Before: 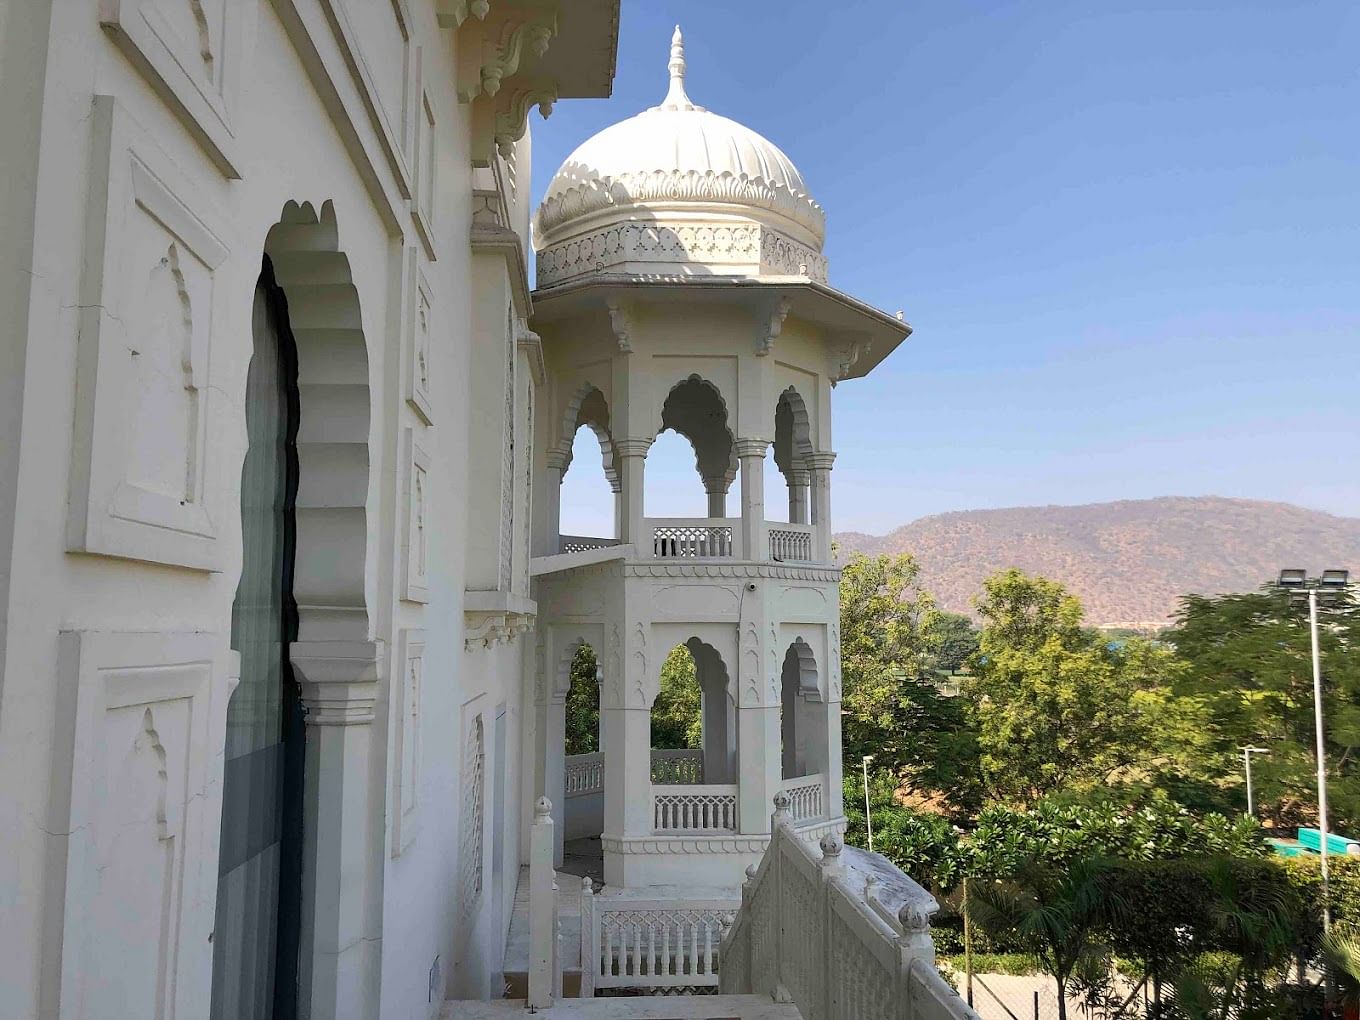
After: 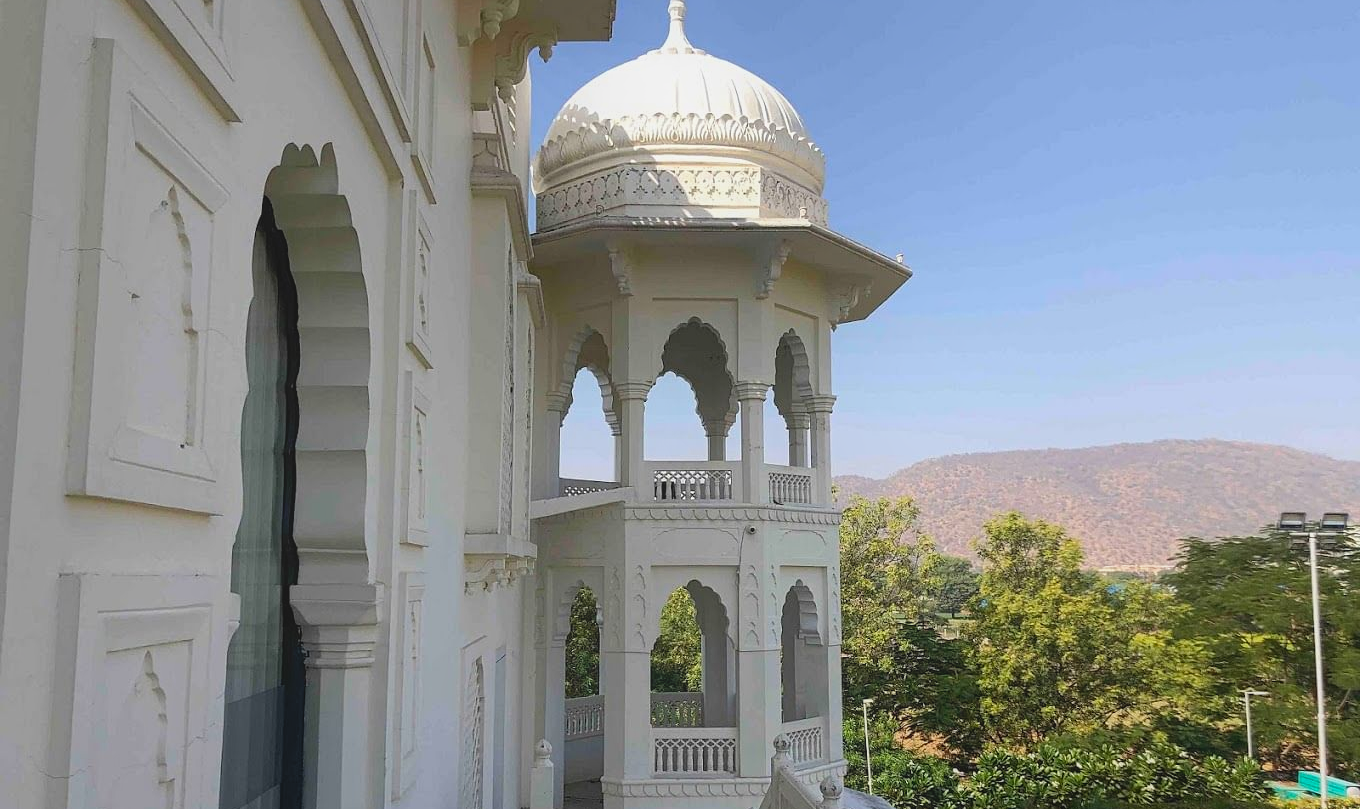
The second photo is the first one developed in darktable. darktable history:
crop and rotate: top 5.667%, bottom 14.937%
contrast equalizer: y [[0.439, 0.44, 0.442, 0.457, 0.493, 0.498], [0.5 ×6], [0.5 ×6], [0 ×6], [0 ×6]]
exposure: compensate highlight preservation false
